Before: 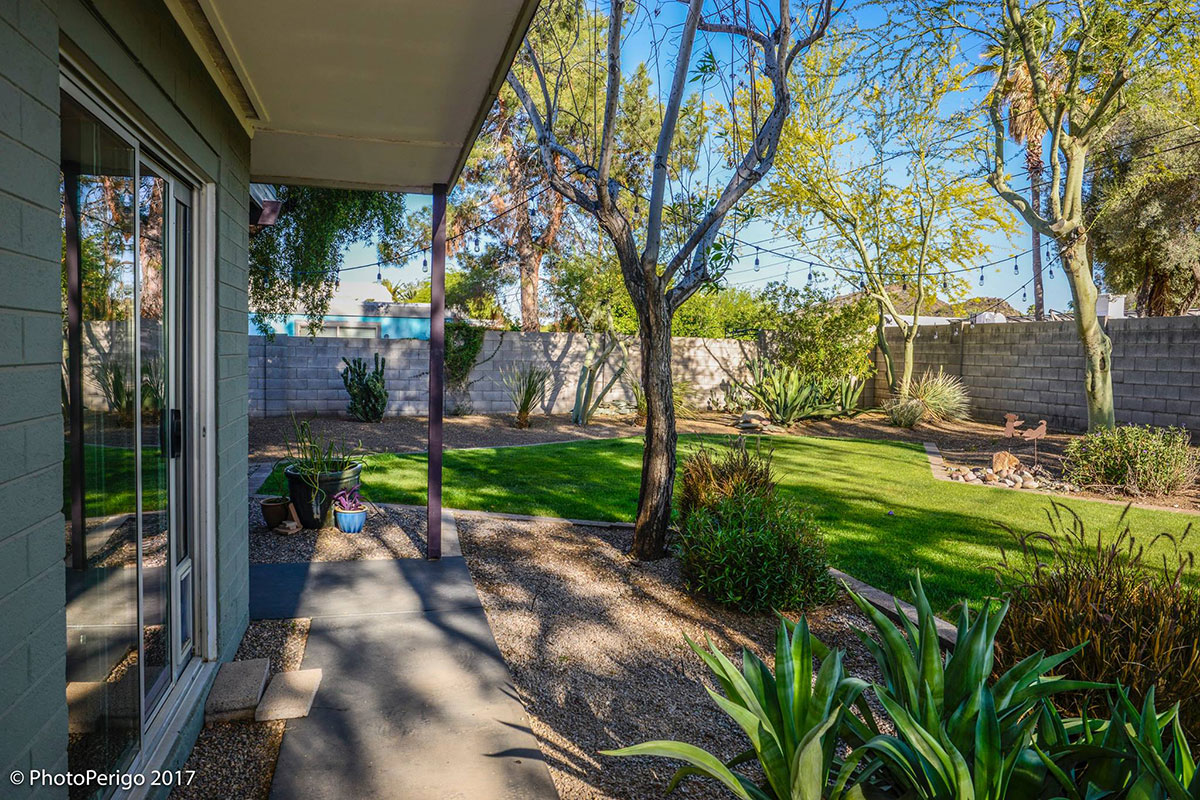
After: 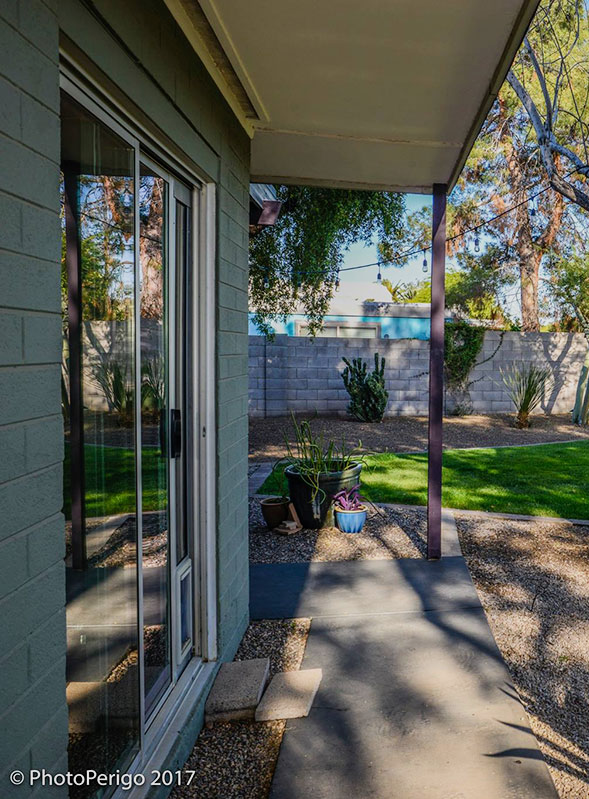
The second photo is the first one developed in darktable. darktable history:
crop and rotate: left 0%, top 0%, right 50.845%
filmic rgb: black relative exposure -14.19 EV, white relative exposure 3.39 EV, hardness 7.89, preserve chrominance max RGB
